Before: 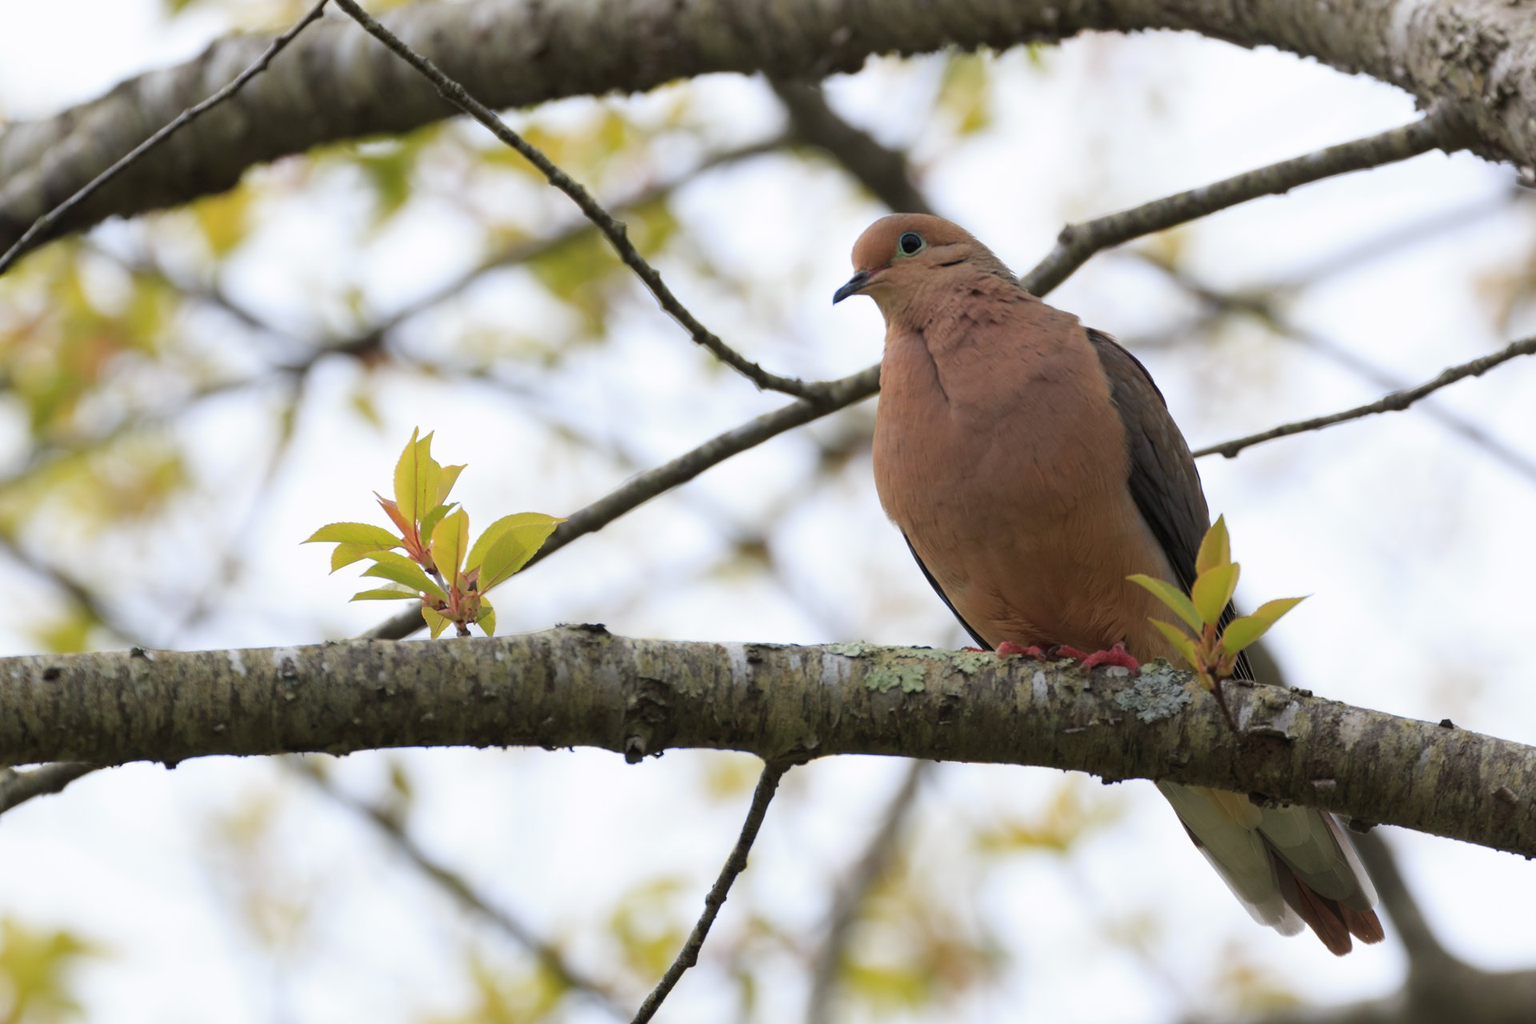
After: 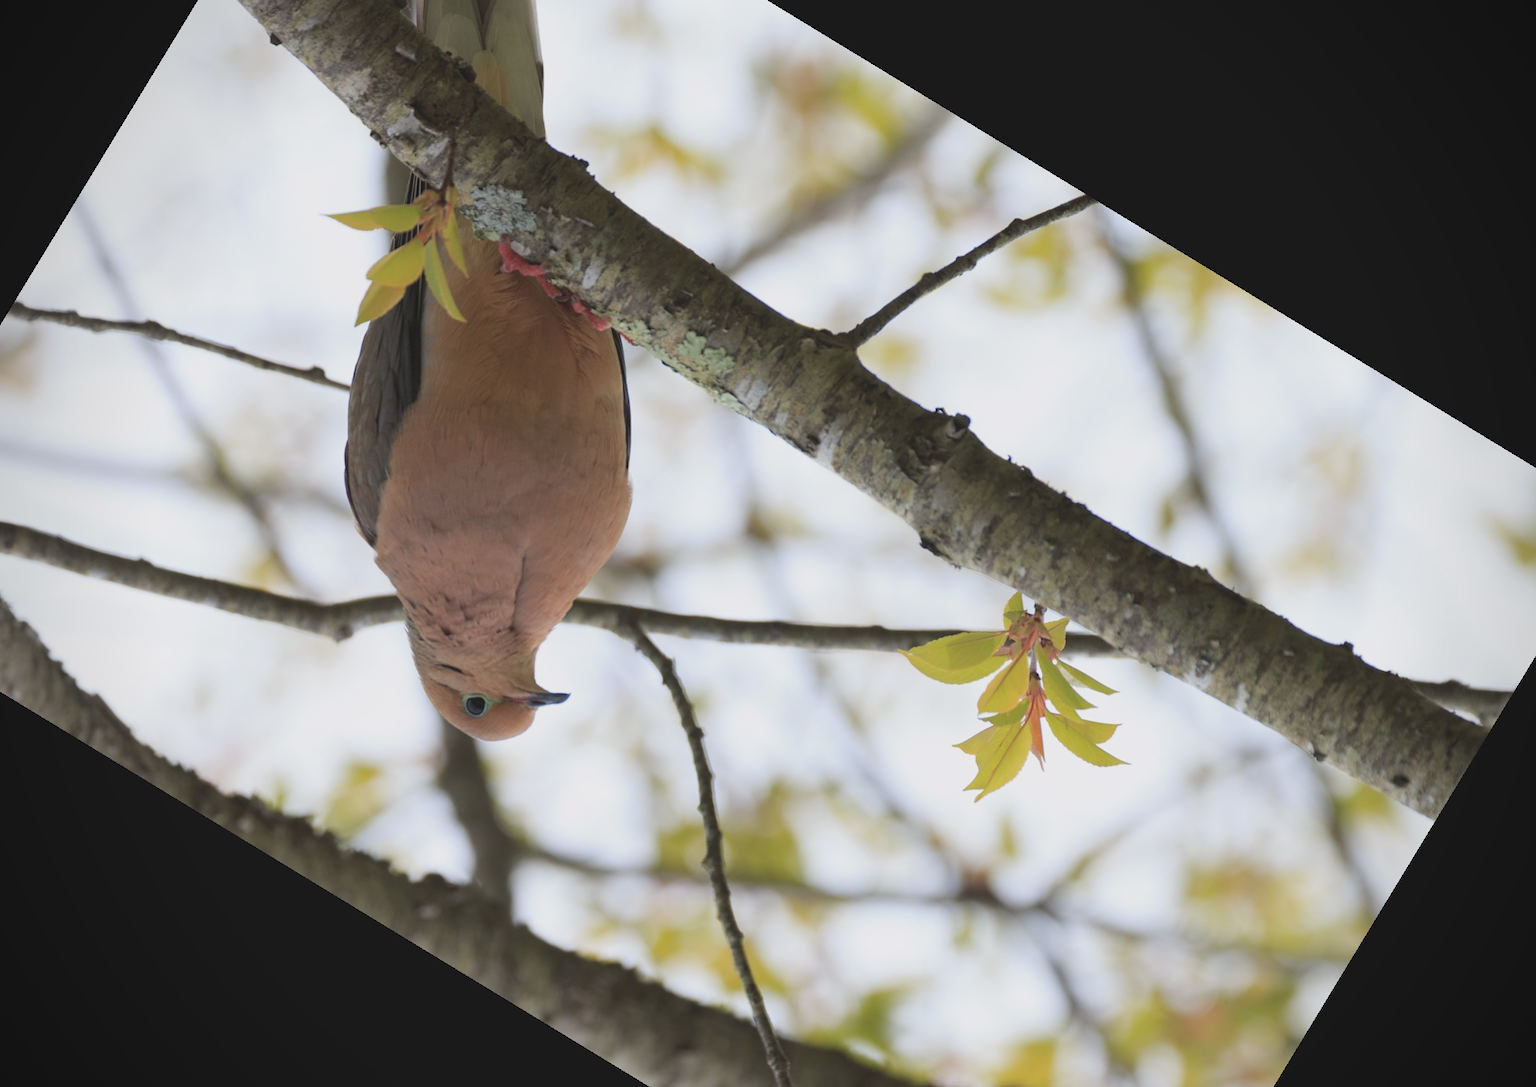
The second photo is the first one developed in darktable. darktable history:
vignetting: on, module defaults
crop and rotate: angle 148.68°, left 9.111%, top 15.603%, right 4.588%, bottom 17.041%
contrast brightness saturation: contrast -0.15, brightness 0.05, saturation -0.12
